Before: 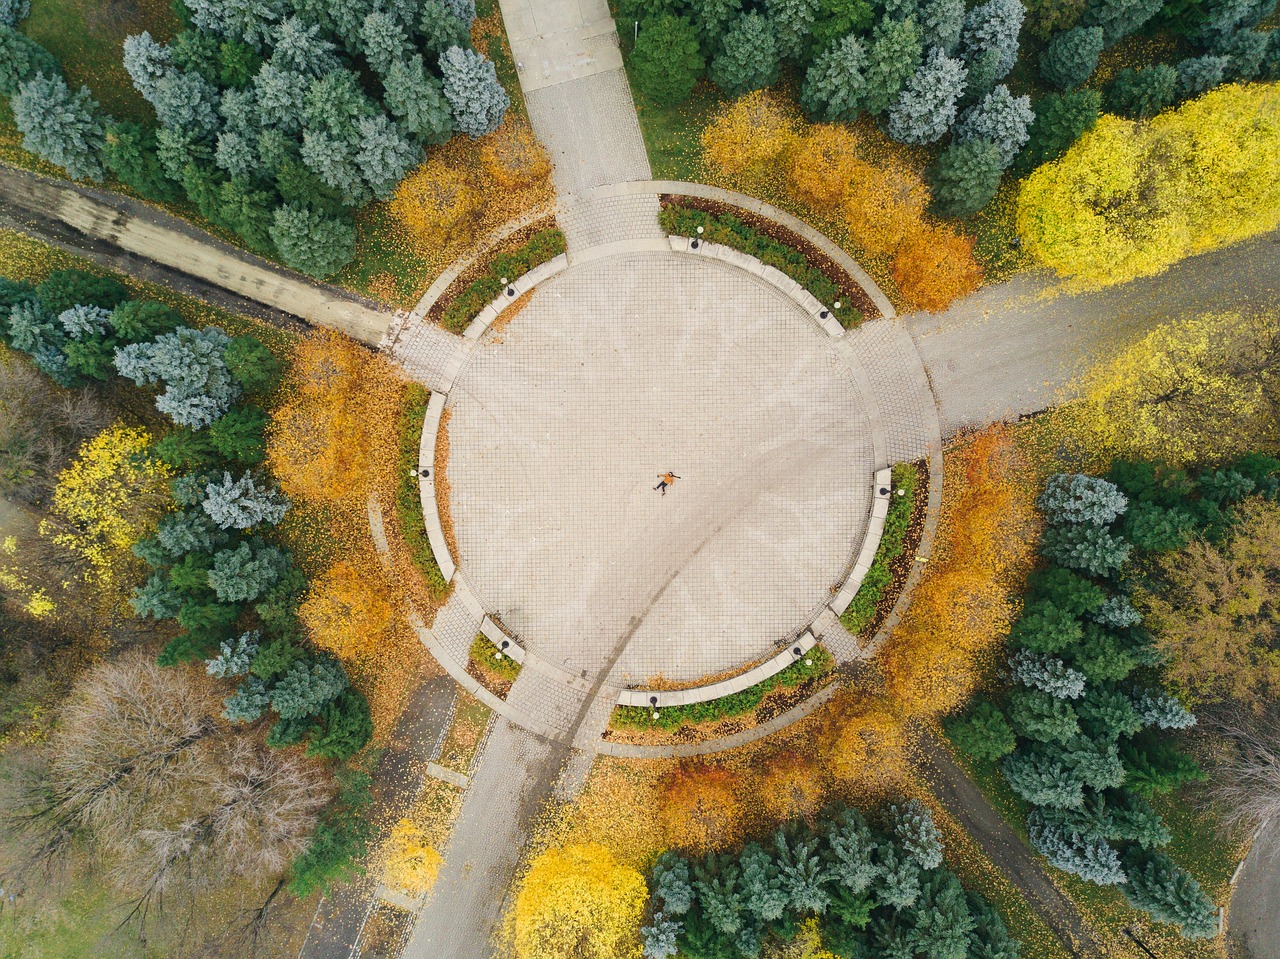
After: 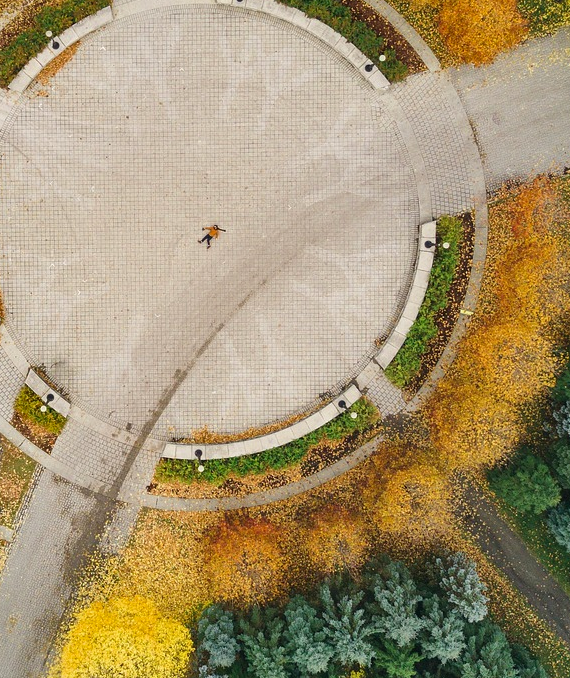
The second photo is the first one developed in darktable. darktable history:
crop: left 35.599%, top 25.813%, right 19.863%, bottom 3.399%
shadows and highlights: highlights color adjustment 77.67%, low approximation 0.01, soften with gaussian
